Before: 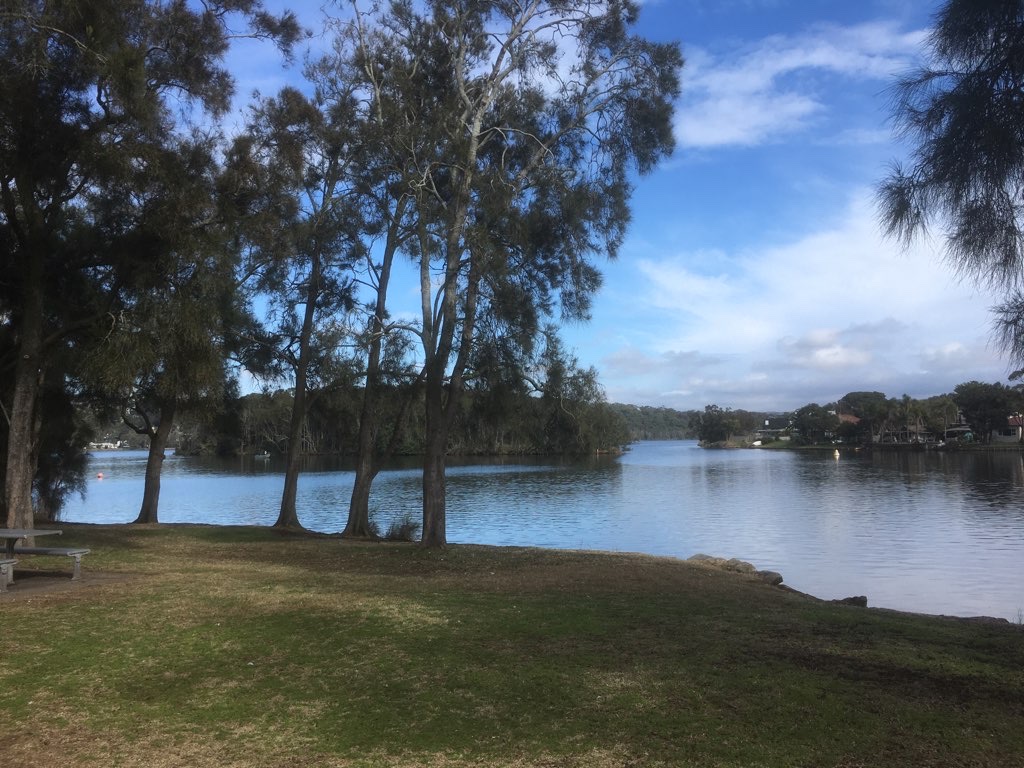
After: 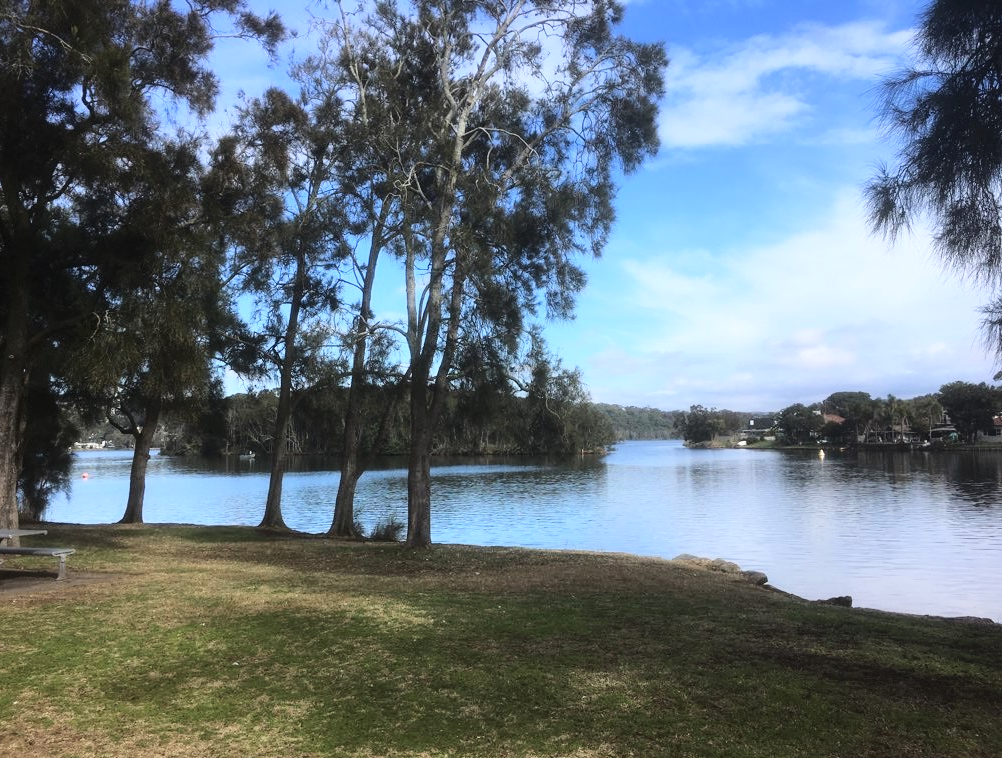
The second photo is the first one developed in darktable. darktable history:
crop and rotate: left 1.5%, right 0.62%, bottom 1.261%
base curve: curves: ch0 [(0, 0) (0.028, 0.03) (0.121, 0.232) (0.46, 0.748) (0.859, 0.968) (1, 1)], preserve colors average RGB
